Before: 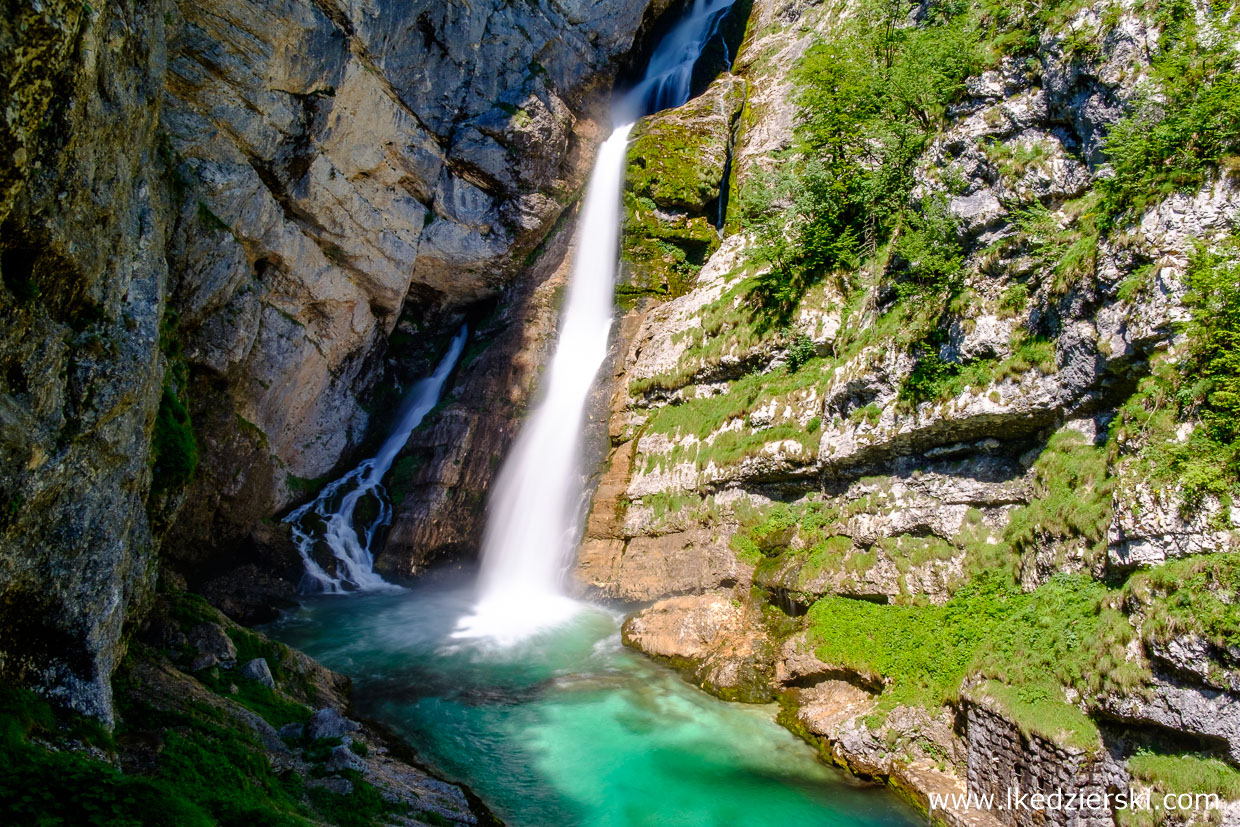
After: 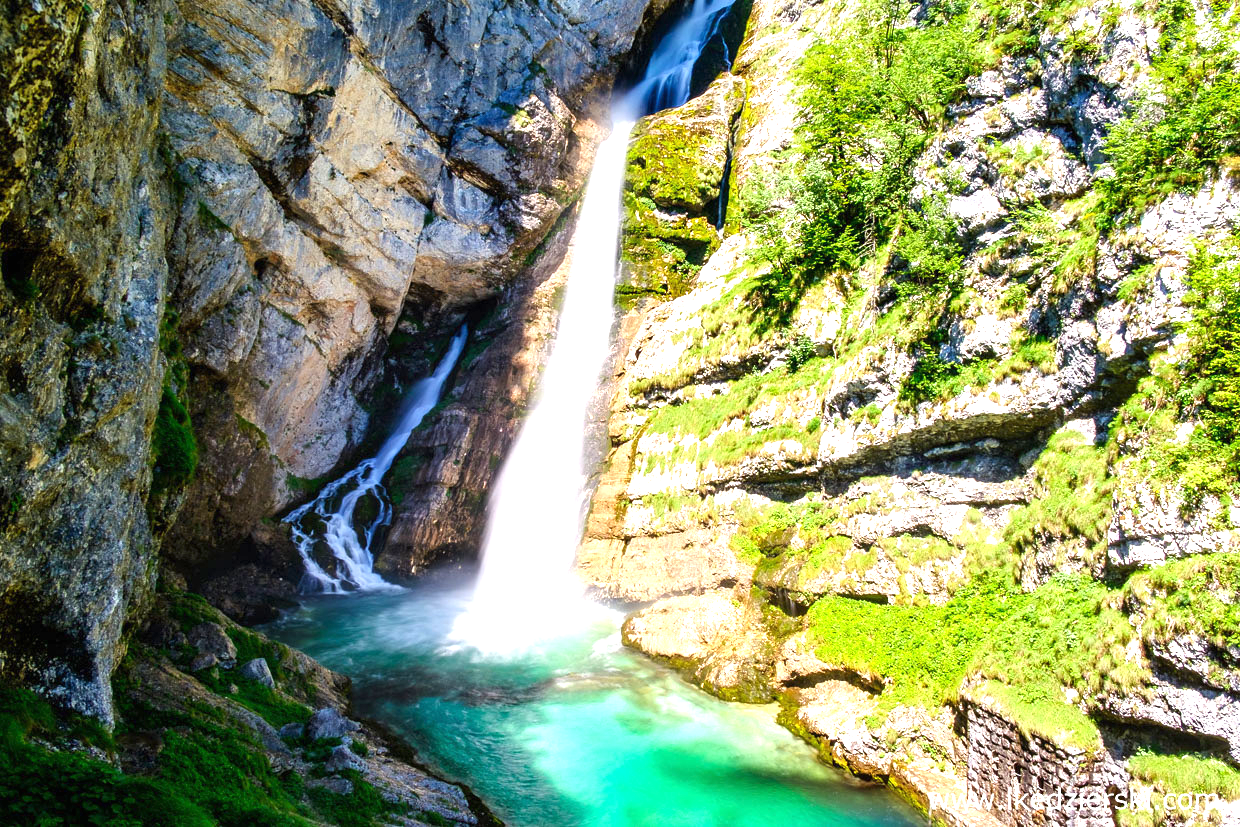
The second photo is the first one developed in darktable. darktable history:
exposure: black level correction 0, exposure 1.379 EV, compensate highlight preservation false
